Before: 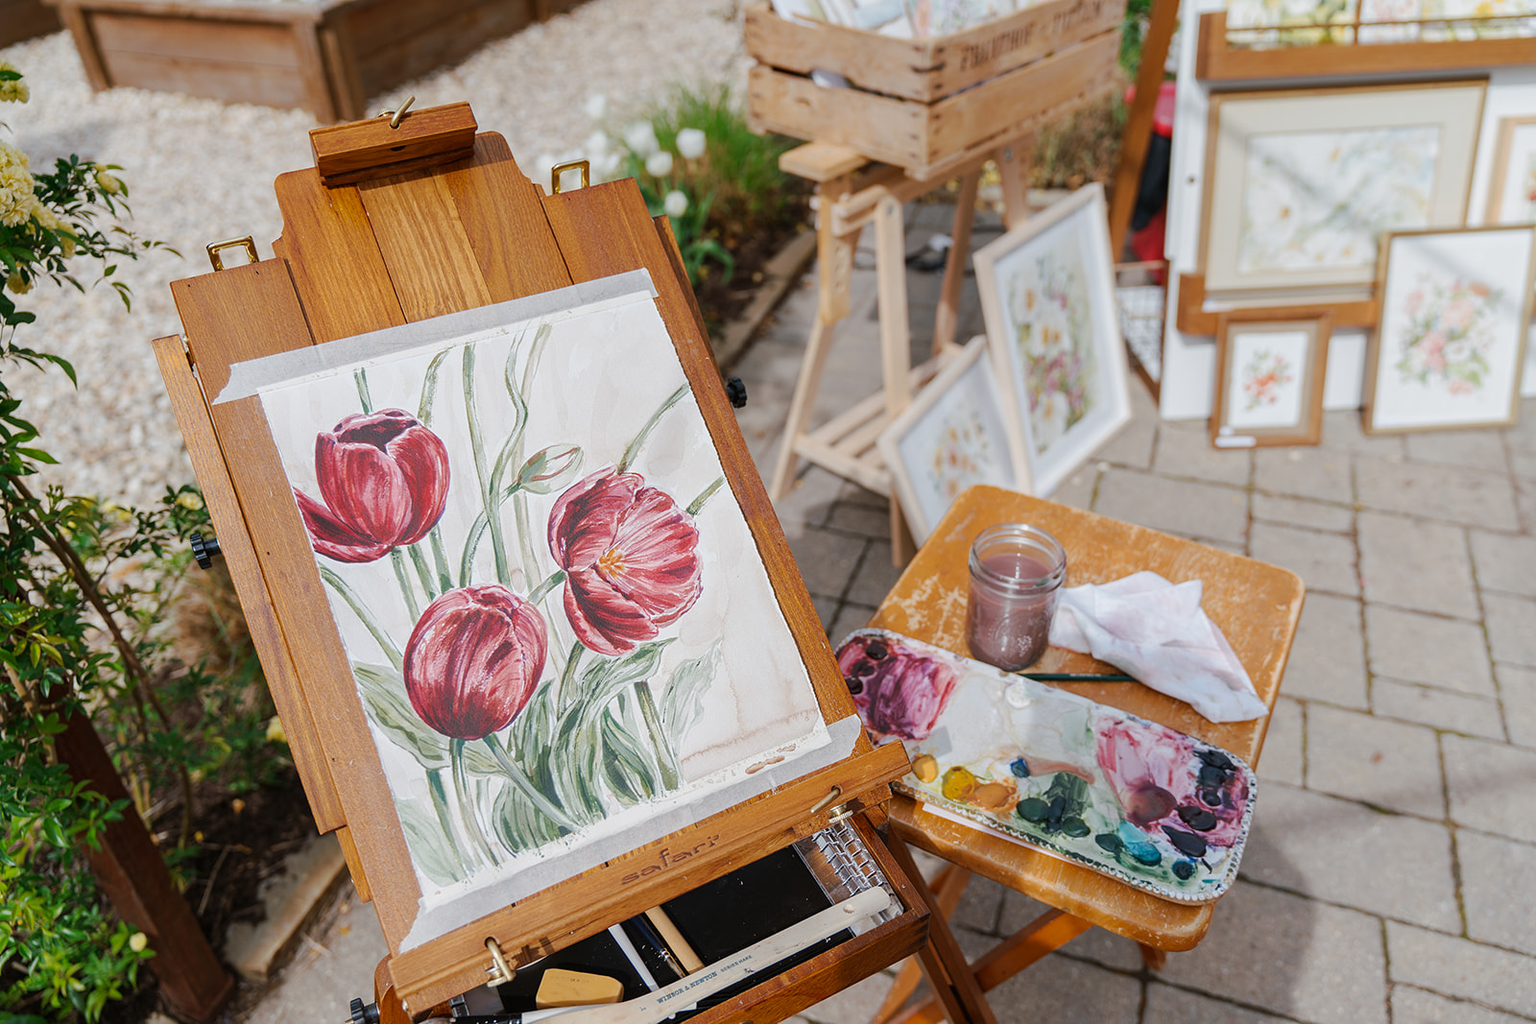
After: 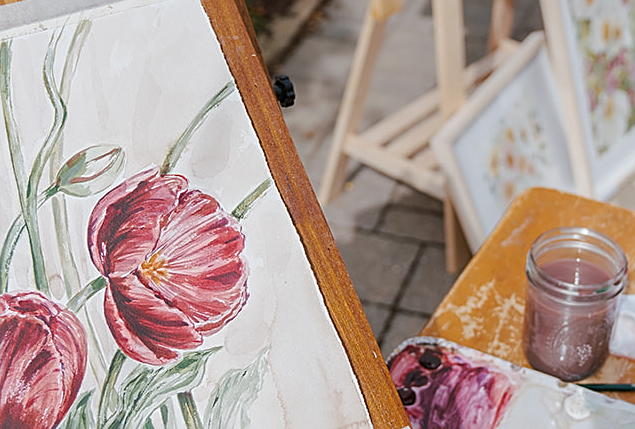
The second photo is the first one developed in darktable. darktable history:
crop: left 30.226%, top 29.817%, right 30.075%, bottom 29.943%
sharpen: on, module defaults
